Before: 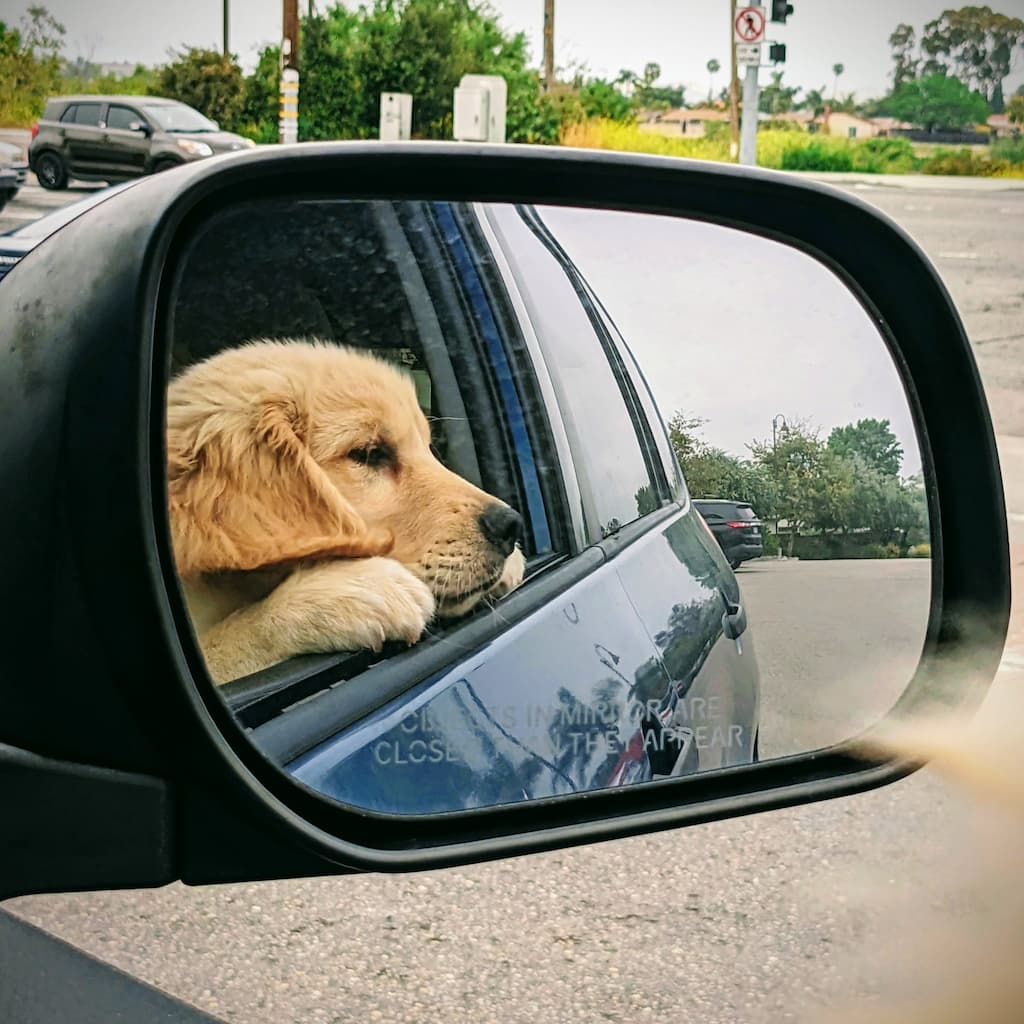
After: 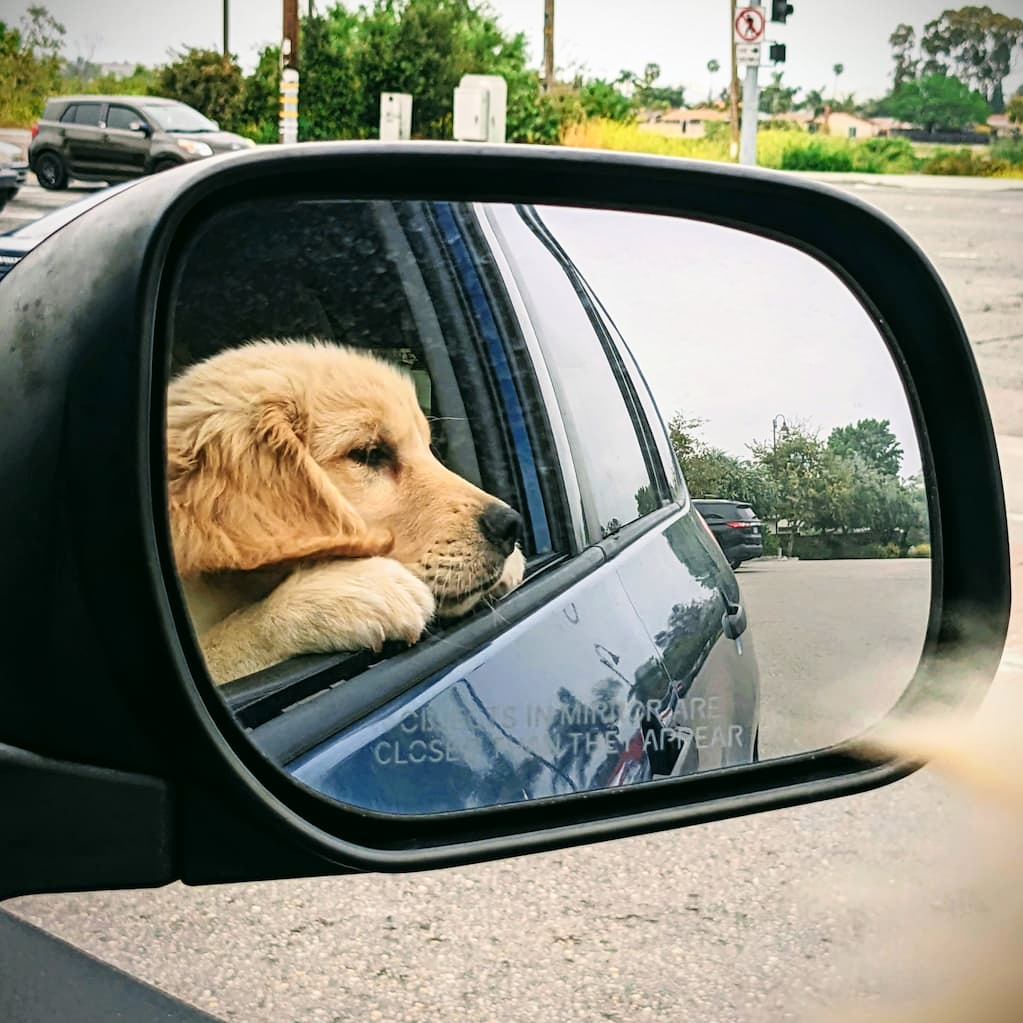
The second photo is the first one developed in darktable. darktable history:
shadows and highlights: shadows 0, highlights 40
contrast brightness saturation: contrast 0.1, brightness 0.02, saturation 0.02
